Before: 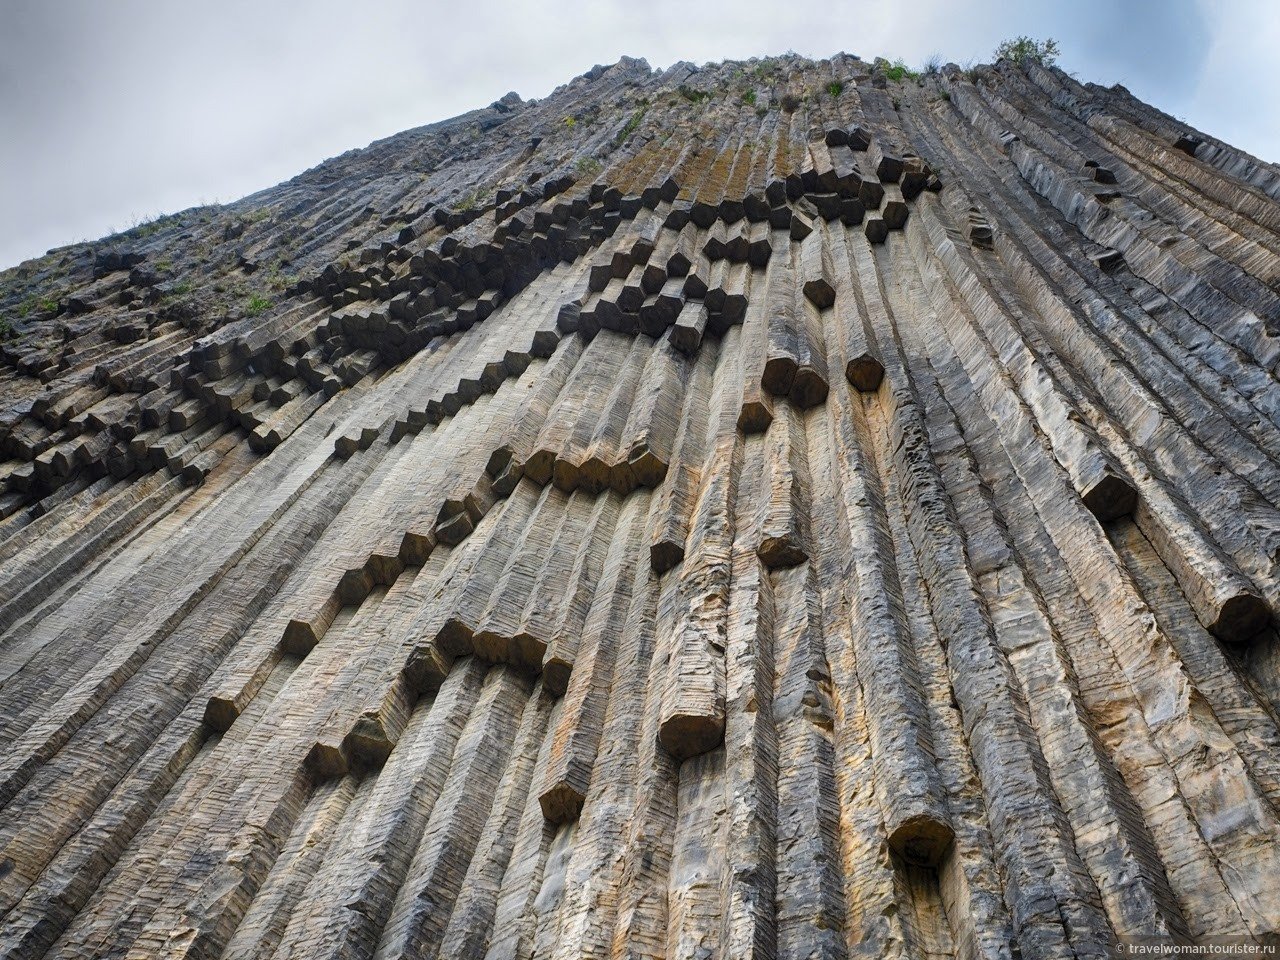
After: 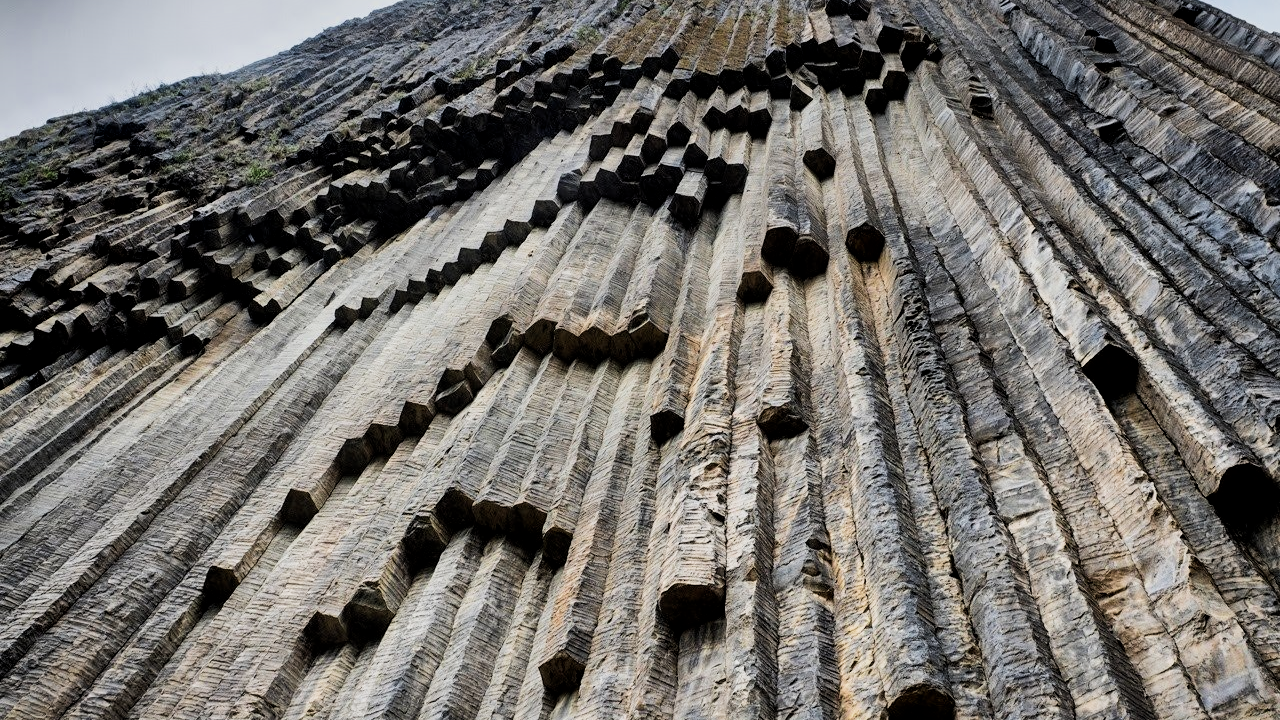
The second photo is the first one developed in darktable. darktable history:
local contrast: mode bilateral grid, contrast 21, coarseness 49, detail 129%, midtone range 0.2
contrast brightness saturation: contrast 0.099, saturation -0.282
filmic rgb: black relative exposure -7.5 EV, white relative exposure 5 EV, hardness 3.34, contrast 1.3
shadows and highlights: radius 107.74, shadows 45.04, highlights -67, low approximation 0.01, soften with gaussian
tone equalizer: edges refinement/feathering 500, mask exposure compensation -1.24 EV, preserve details no
velvia: on, module defaults
crop: top 13.733%, bottom 11.2%
